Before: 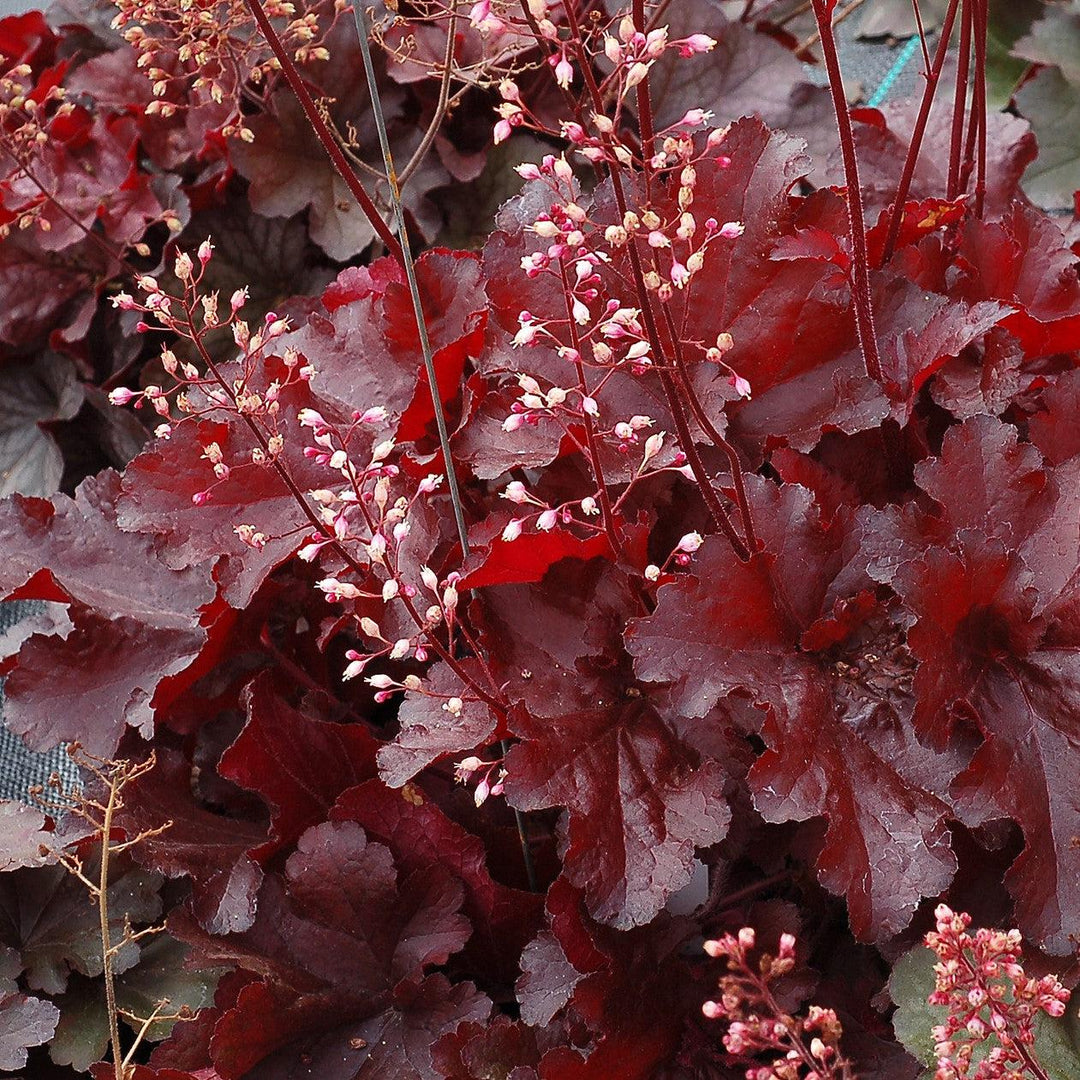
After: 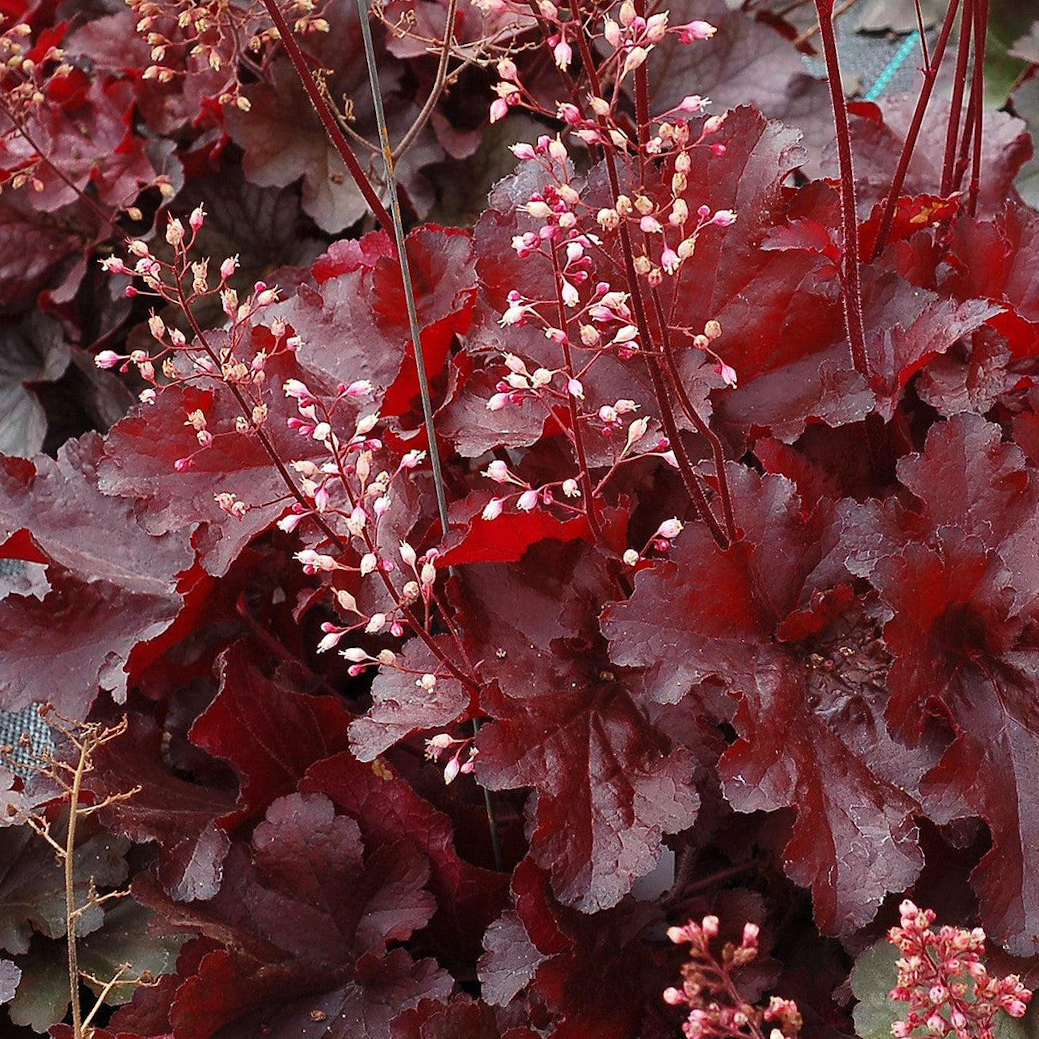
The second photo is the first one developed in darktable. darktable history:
crop and rotate: angle -2.3°
